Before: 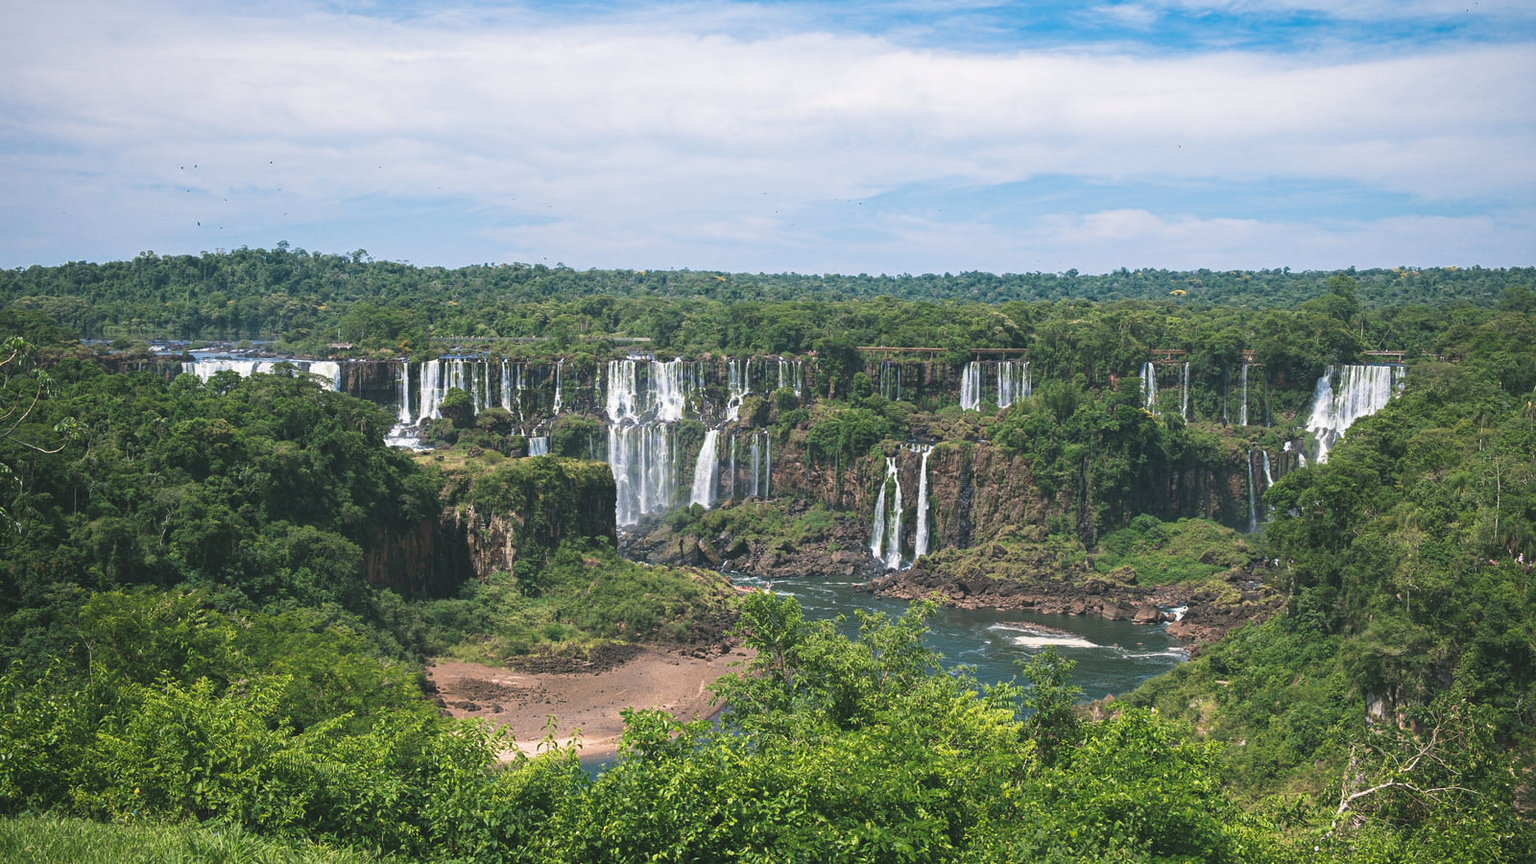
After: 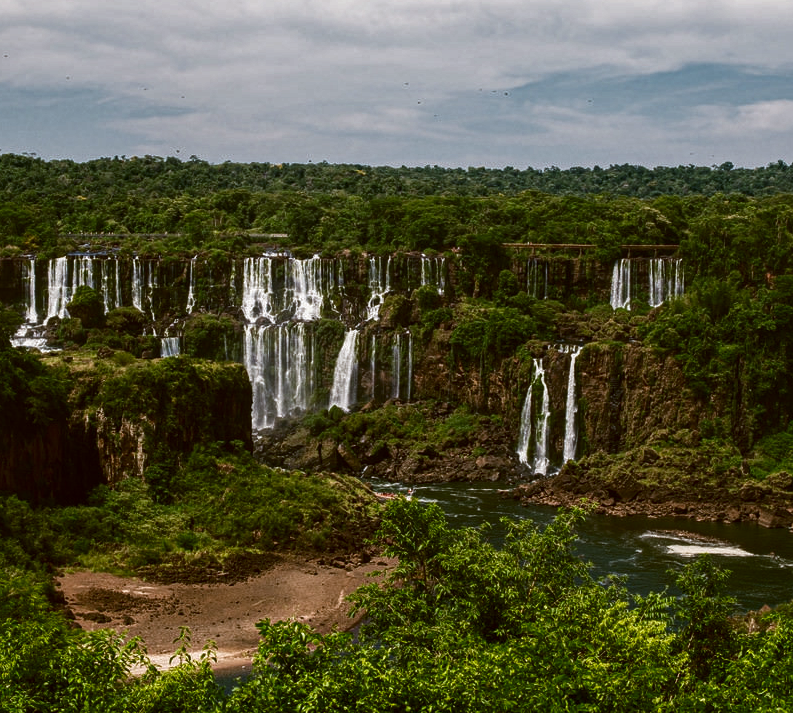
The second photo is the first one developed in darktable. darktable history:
crop and rotate: angle 0.016°, left 24.375%, top 13.184%, right 26.011%, bottom 7.48%
color correction: highlights a* -0.344, highlights b* 0.152, shadows a* 4.37, shadows b* 20.19
local contrast: on, module defaults
contrast brightness saturation: brightness -0.503
